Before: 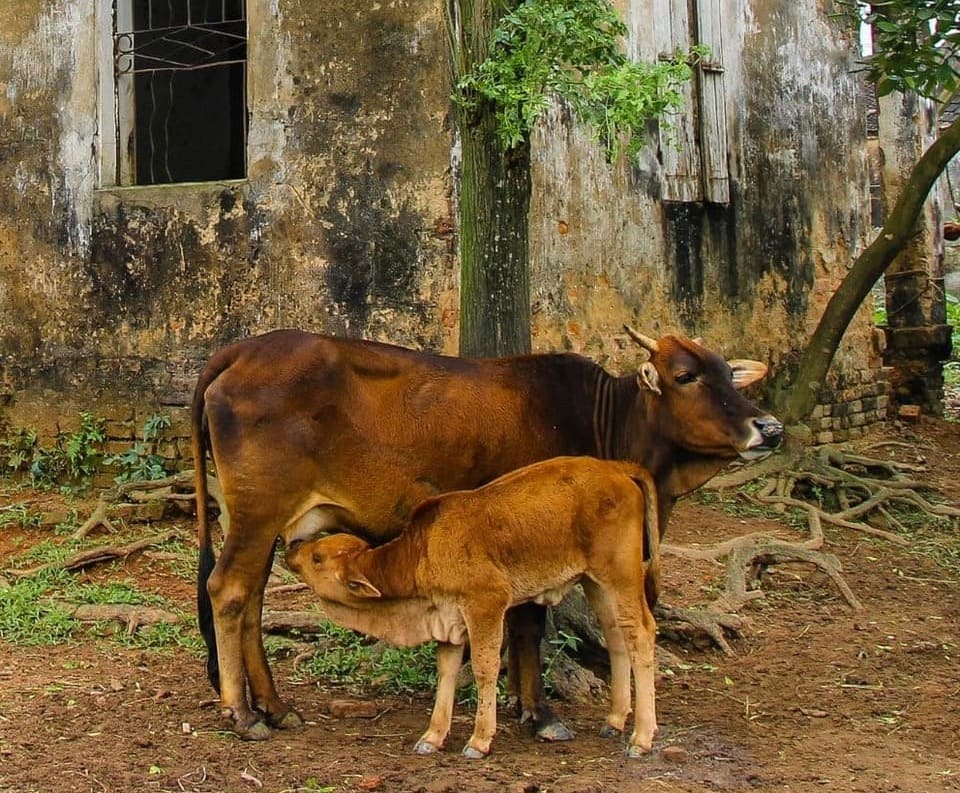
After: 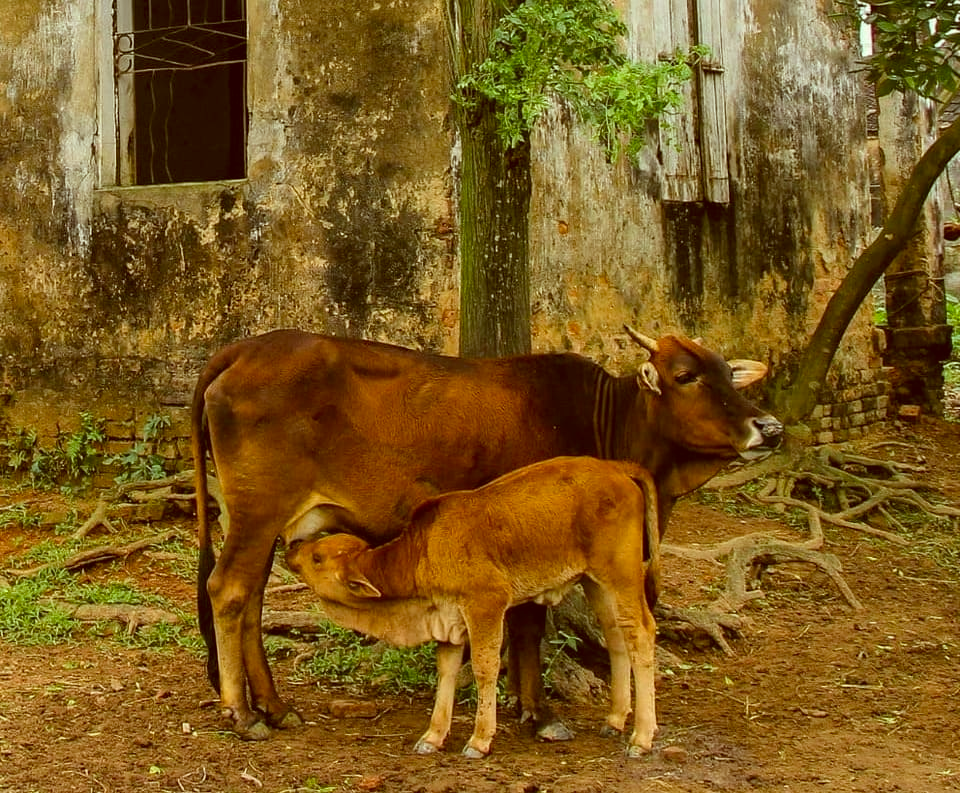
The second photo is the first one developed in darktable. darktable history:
color correction: highlights a* -6.29, highlights b* 9.28, shadows a* 10.69, shadows b* 24.03
